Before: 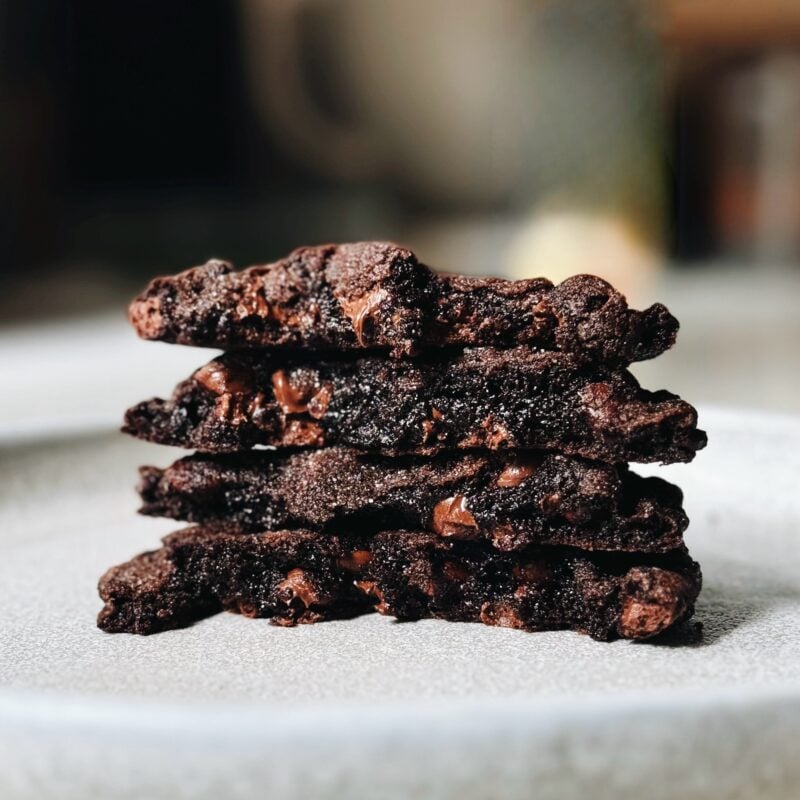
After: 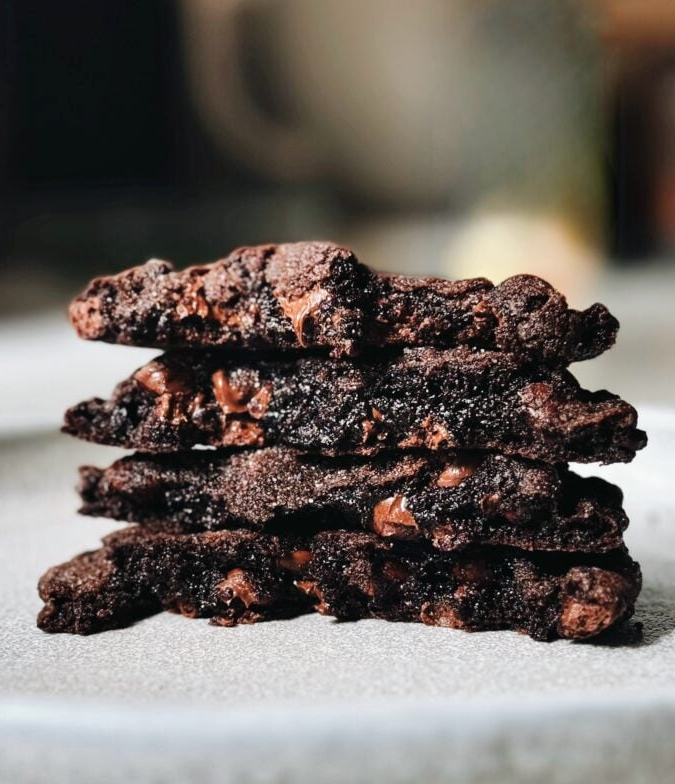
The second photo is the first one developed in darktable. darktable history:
crop: left 7.598%, right 7.873%
shadows and highlights: soften with gaussian
